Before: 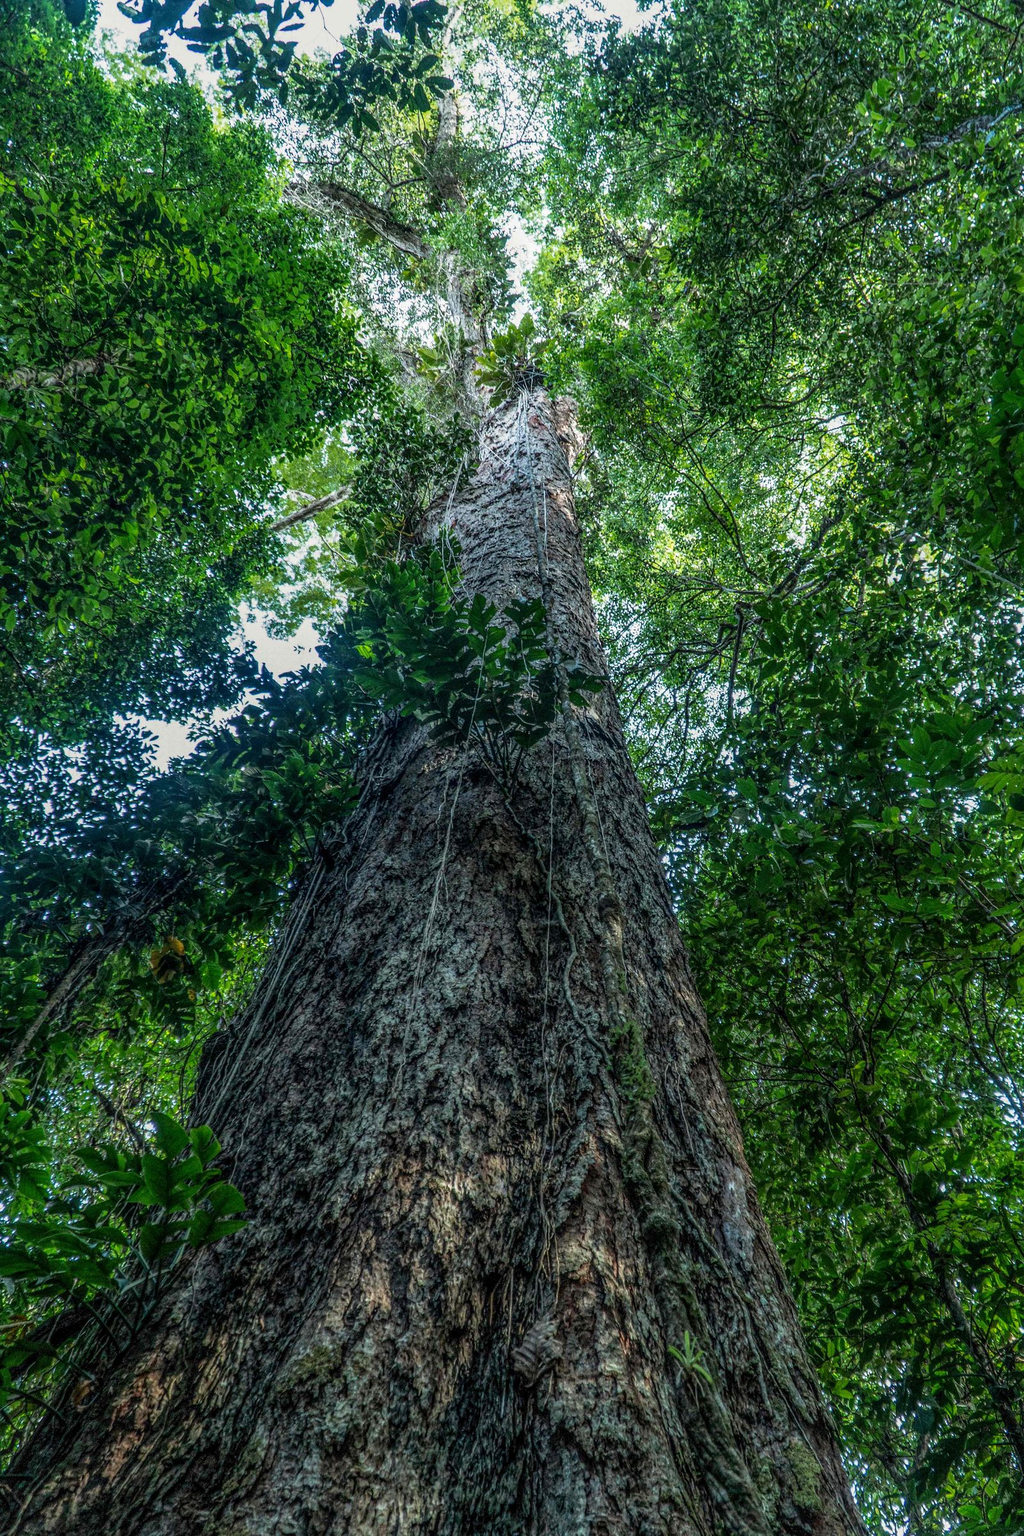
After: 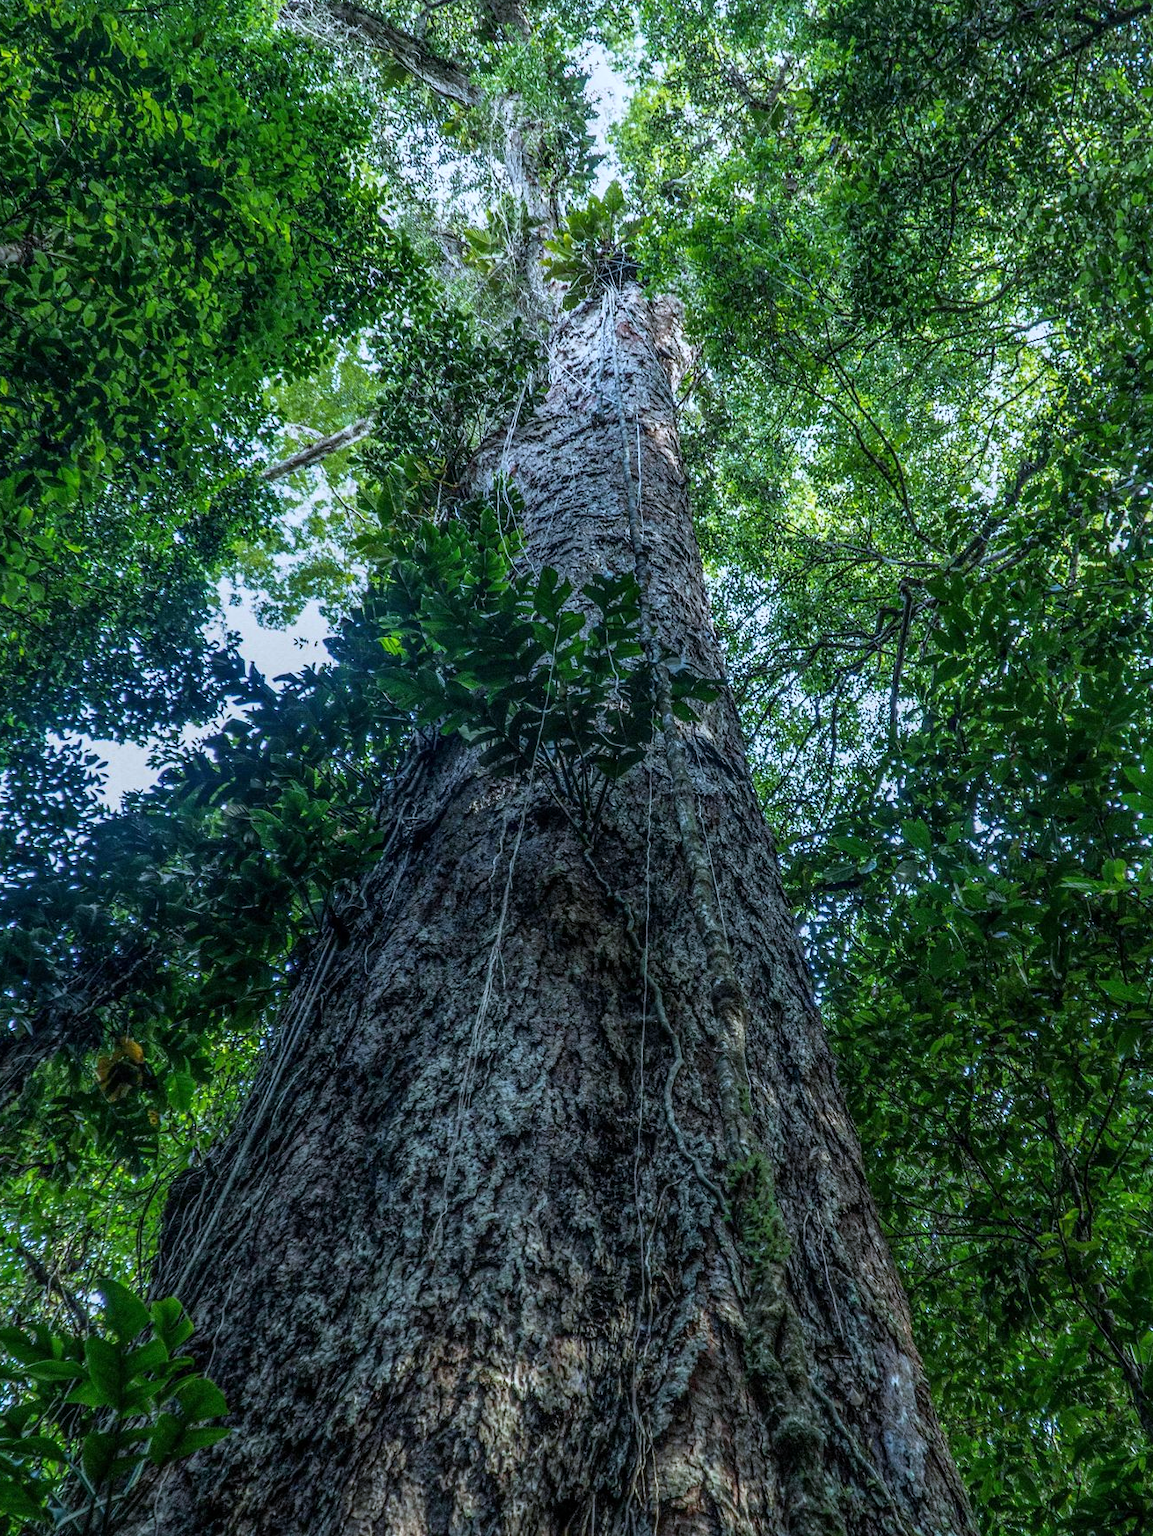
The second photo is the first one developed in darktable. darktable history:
white balance: red 0.931, blue 1.11
crop: left 7.856%, top 11.836%, right 10.12%, bottom 15.387%
